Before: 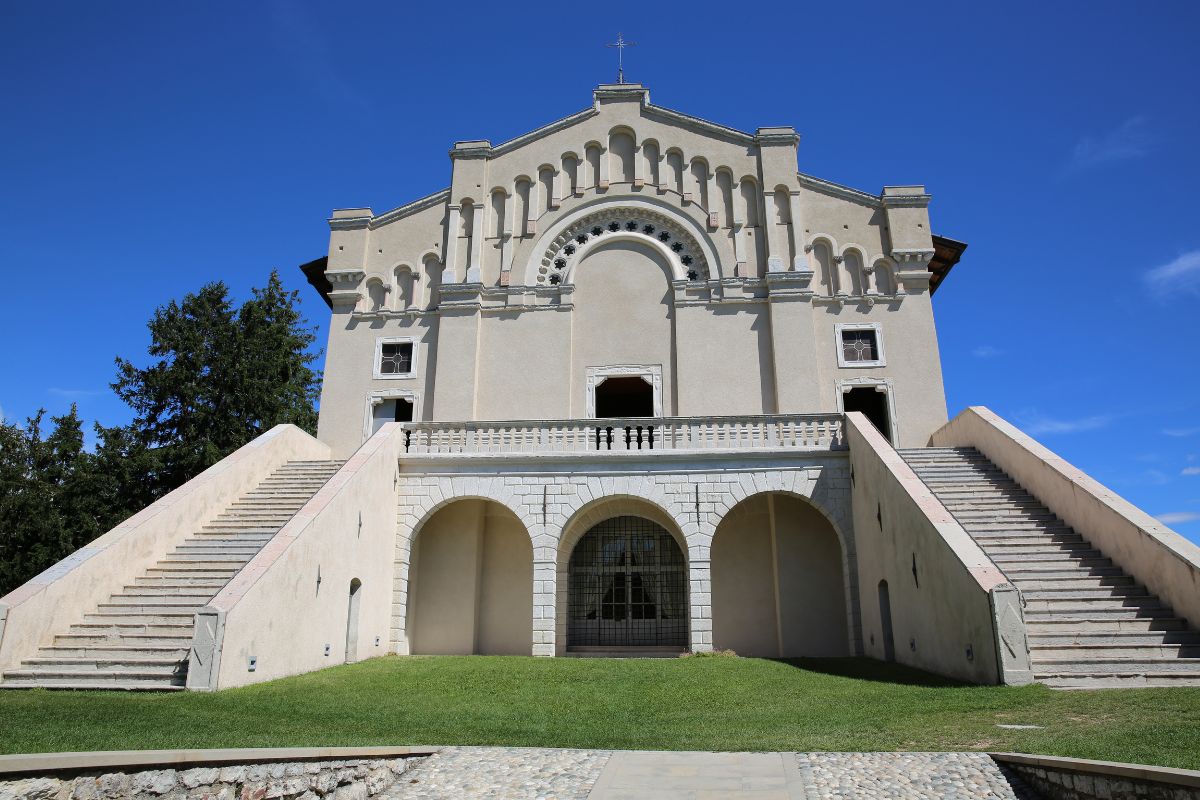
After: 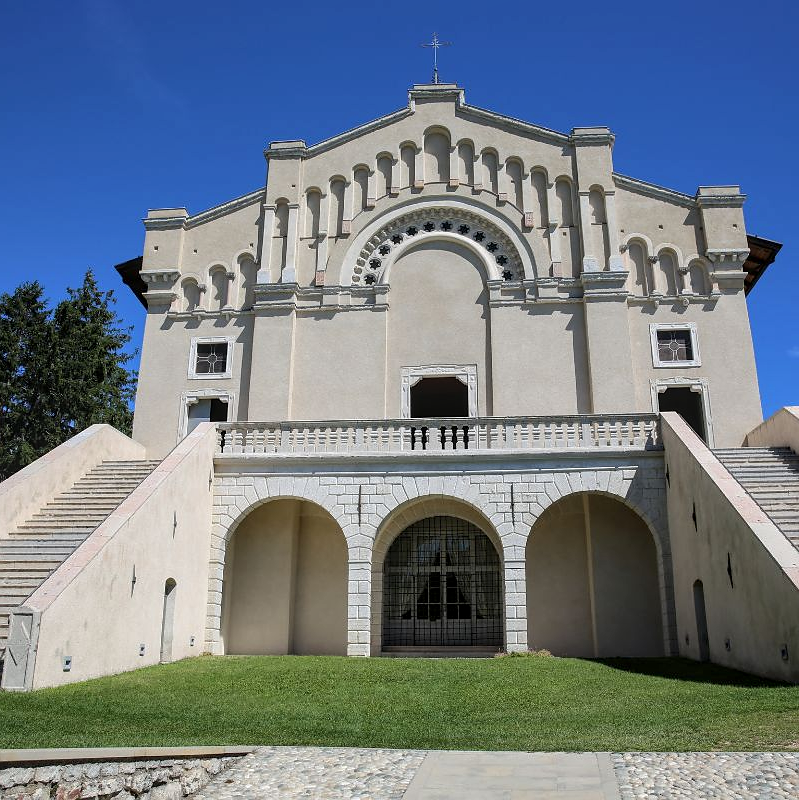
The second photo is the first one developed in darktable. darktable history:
local contrast: on, module defaults
crop: left 15.419%, right 17.914%
sharpen: radius 1, threshold 1
